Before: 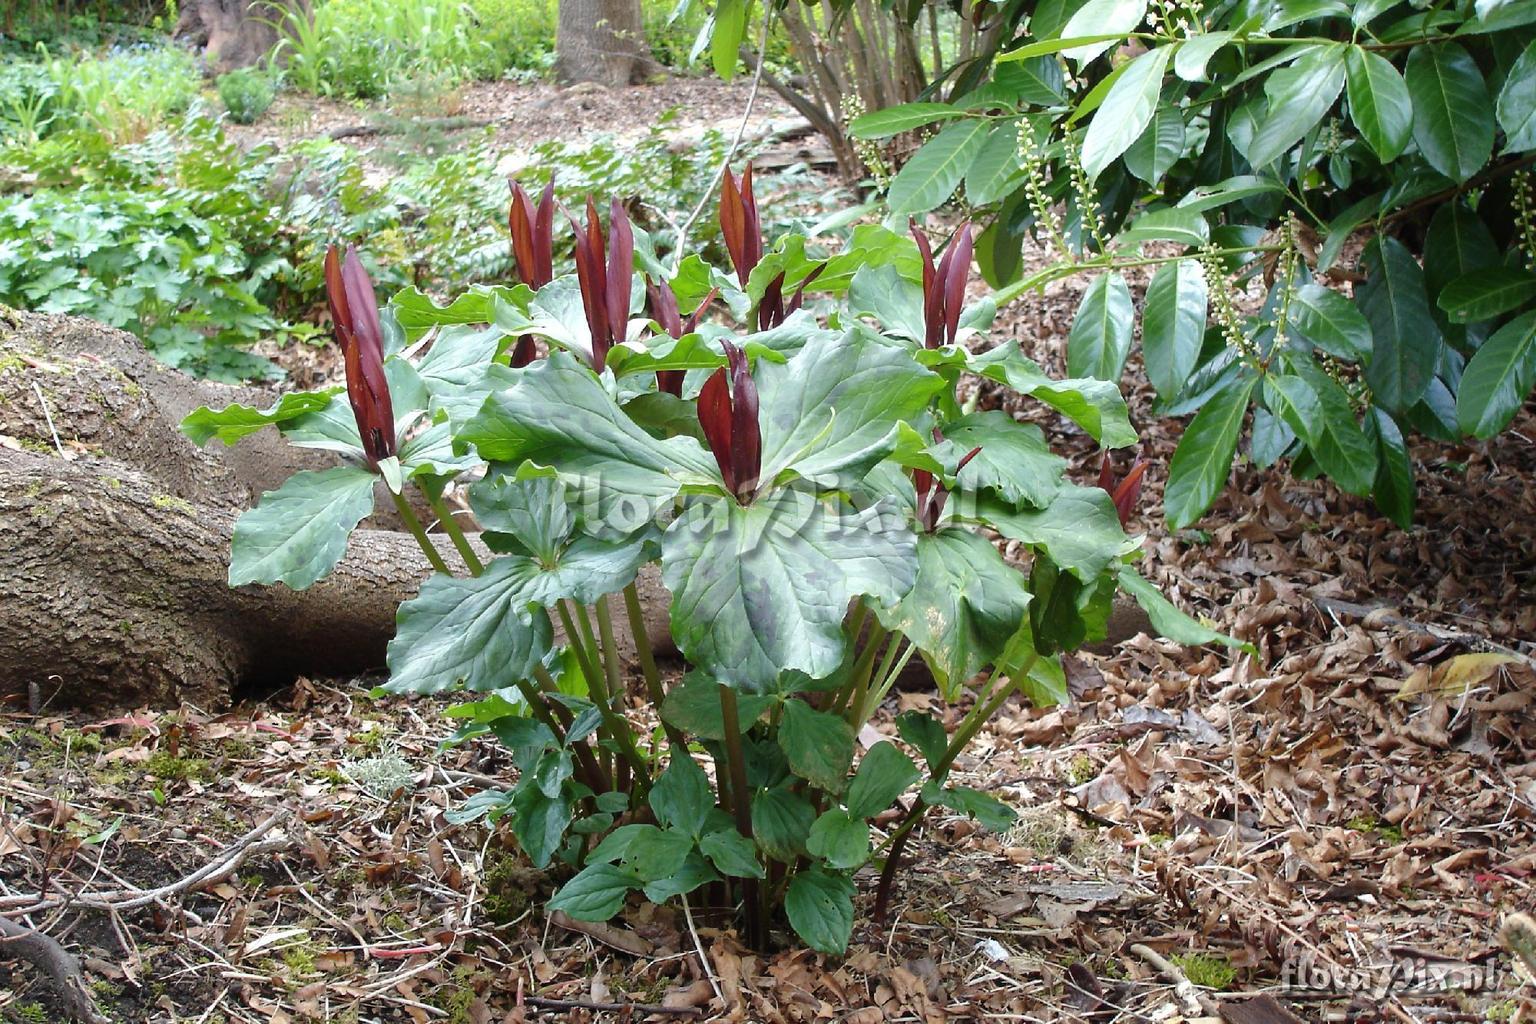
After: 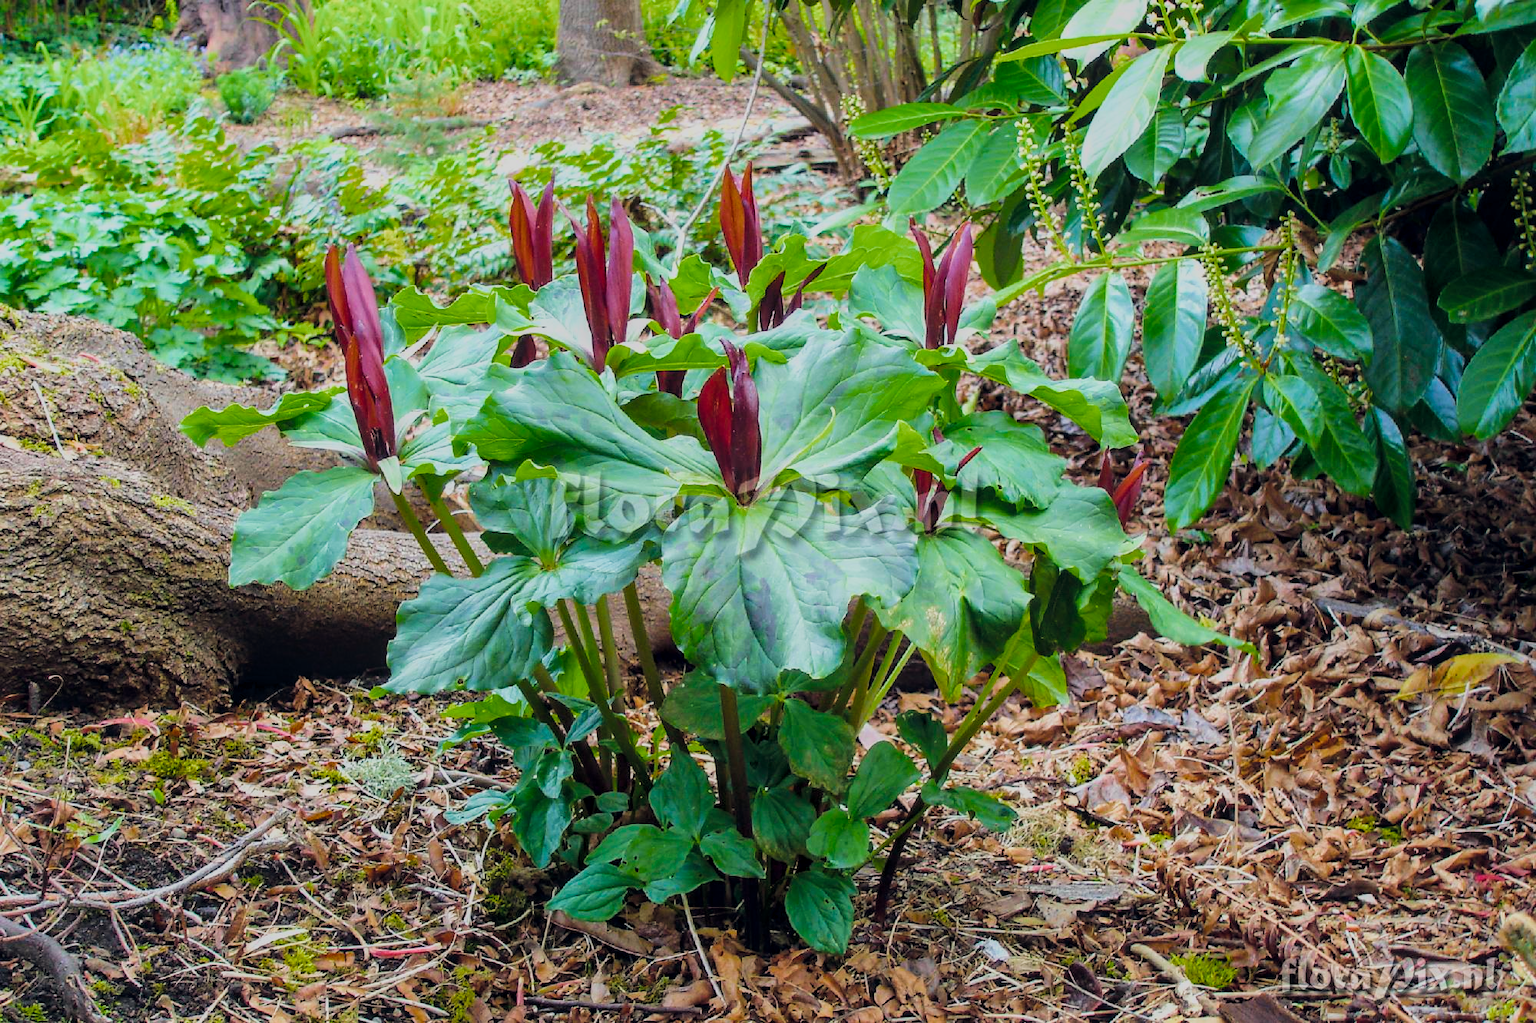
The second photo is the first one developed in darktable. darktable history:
filmic rgb: black relative exposure -7.65 EV, white relative exposure 4.56 EV, threshold 5.95 EV, hardness 3.61, color science v5 (2021), contrast in shadows safe, contrast in highlights safe, enable highlight reconstruction true
local contrast: on, module defaults
color balance rgb: global offset › chroma 0.102%, global offset › hue 250.56°, perceptual saturation grading › global saturation 60.869%, perceptual saturation grading › highlights 19.683%, perceptual saturation grading › shadows -50.038%, global vibrance 41.326%
